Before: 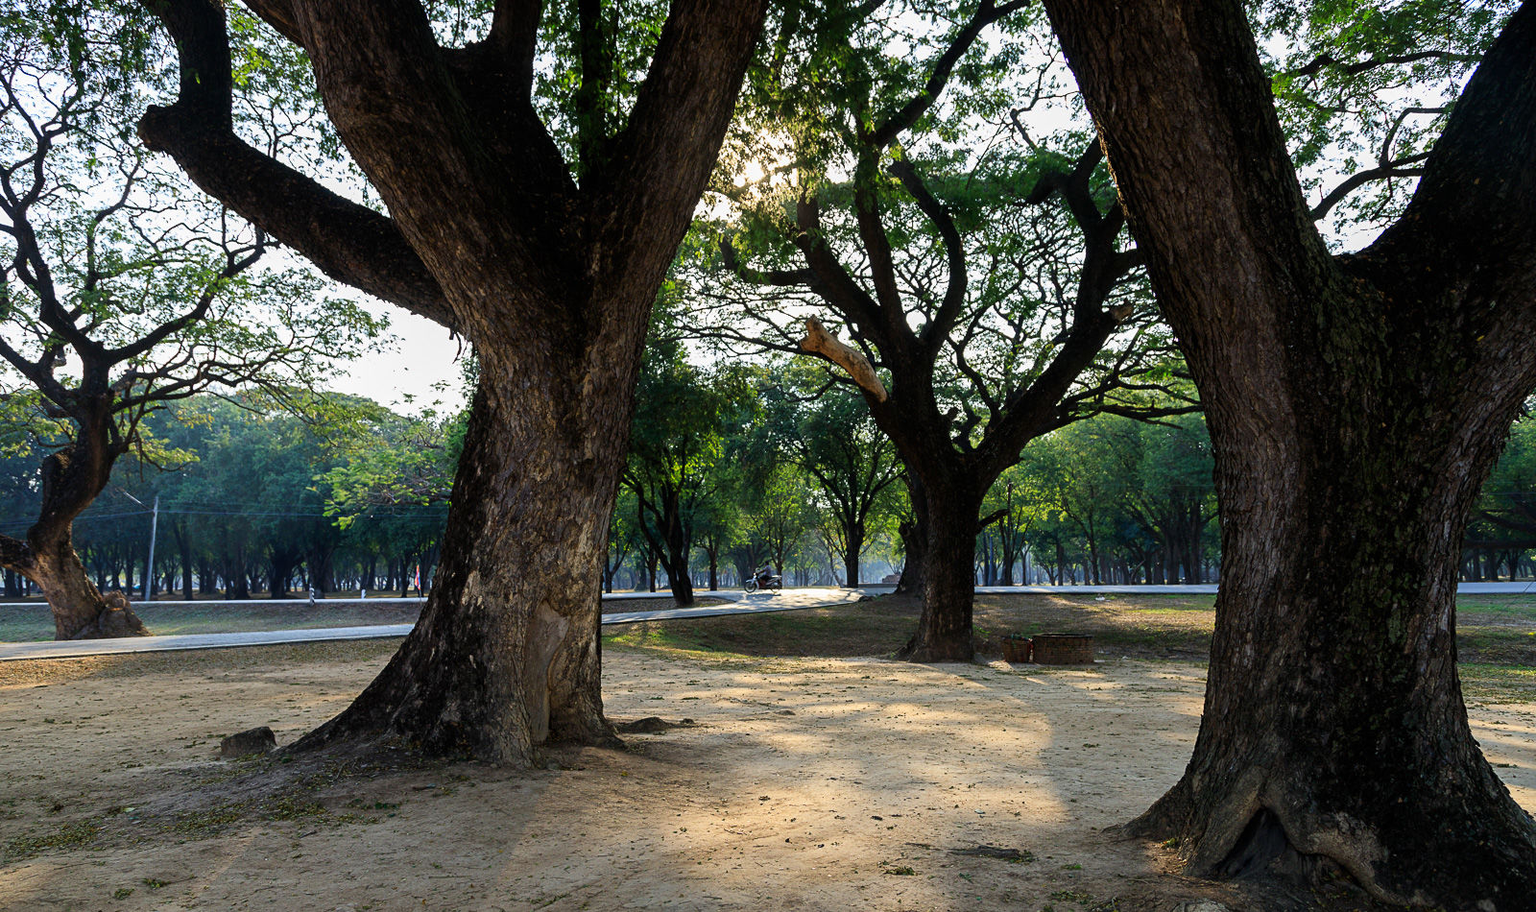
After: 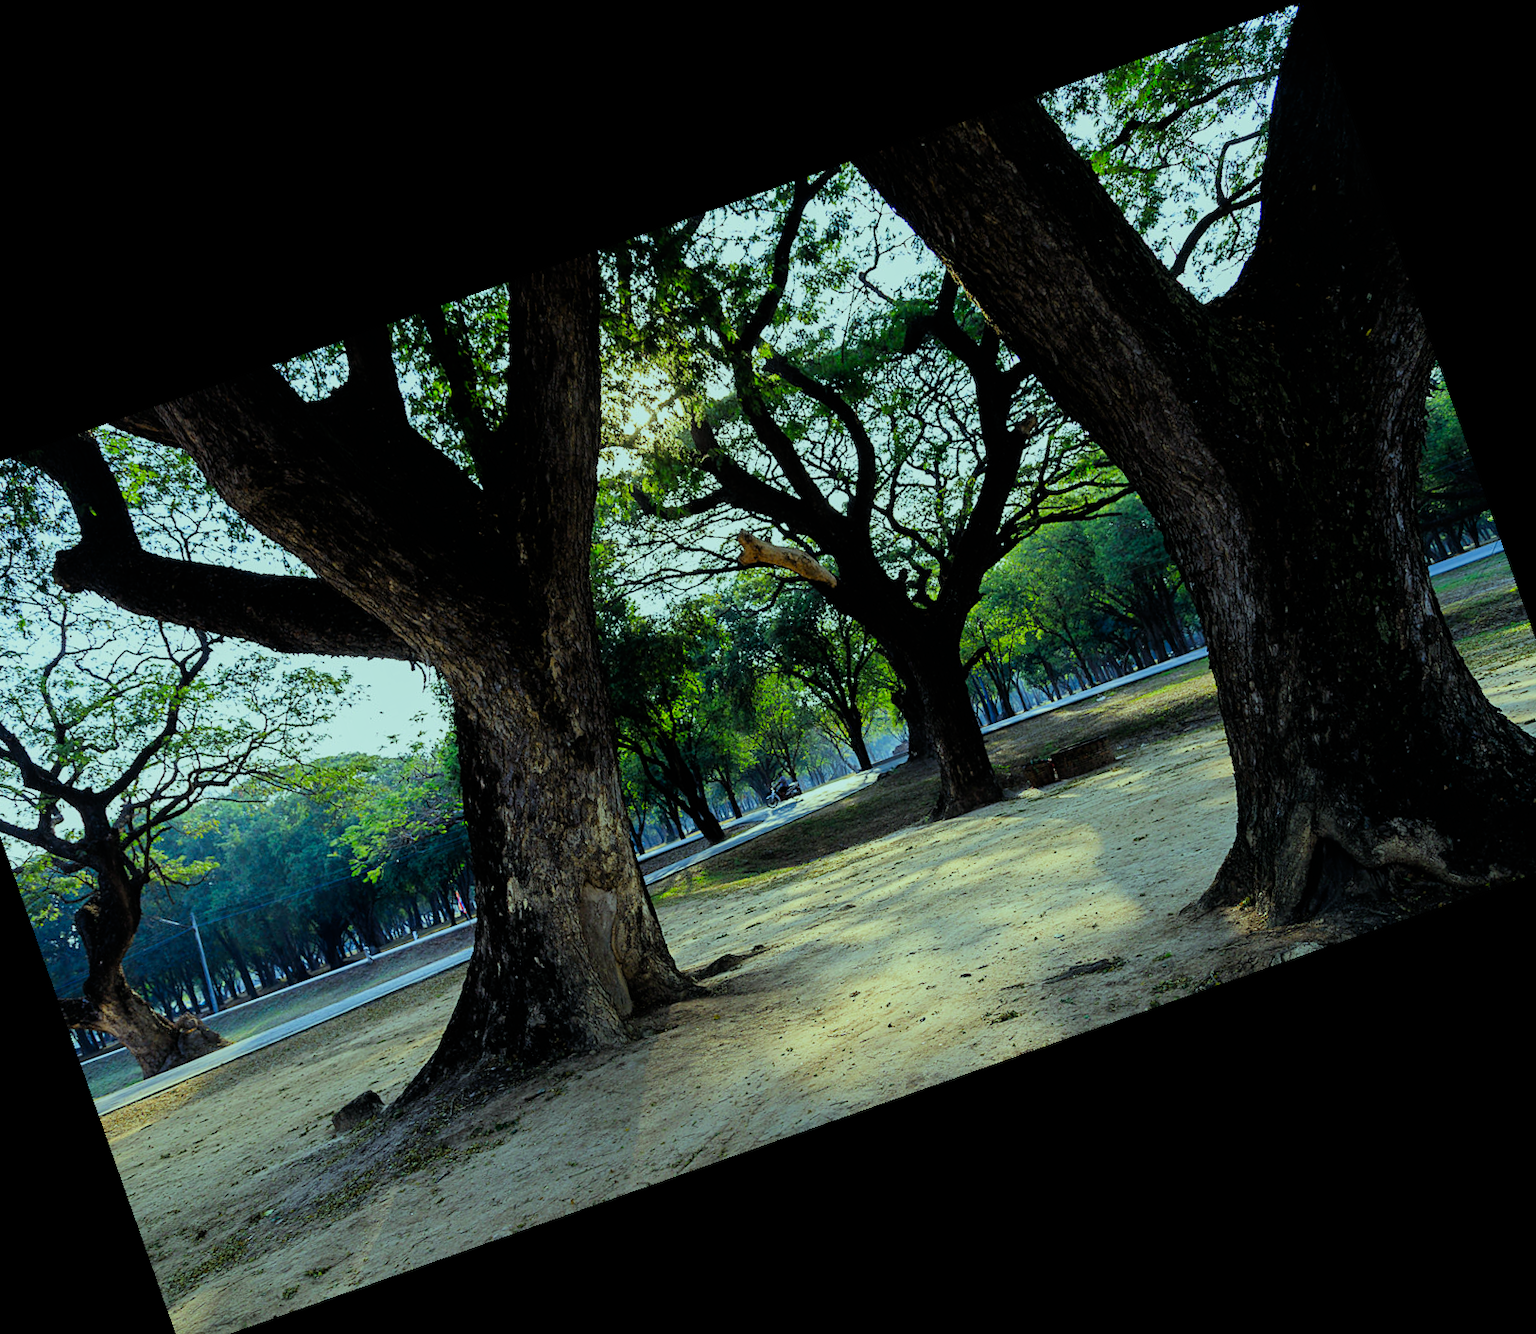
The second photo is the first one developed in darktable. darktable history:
filmic rgb: black relative exposure -7.75 EV, white relative exposure 4.4 EV, threshold 3 EV, hardness 3.76, latitude 38.11%, contrast 0.966, highlights saturation mix 10%, shadows ↔ highlights balance 4.59%, color science v4 (2020), enable highlight reconstruction true
crop and rotate: angle 19.43°, left 6.812%, right 4.125%, bottom 1.087%
color balance: mode lift, gamma, gain (sRGB), lift [0.997, 0.979, 1.021, 1.011], gamma [1, 1.084, 0.916, 0.998], gain [1, 0.87, 1.13, 1.101], contrast 4.55%, contrast fulcrum 38.24%, output saturation 104.09%
